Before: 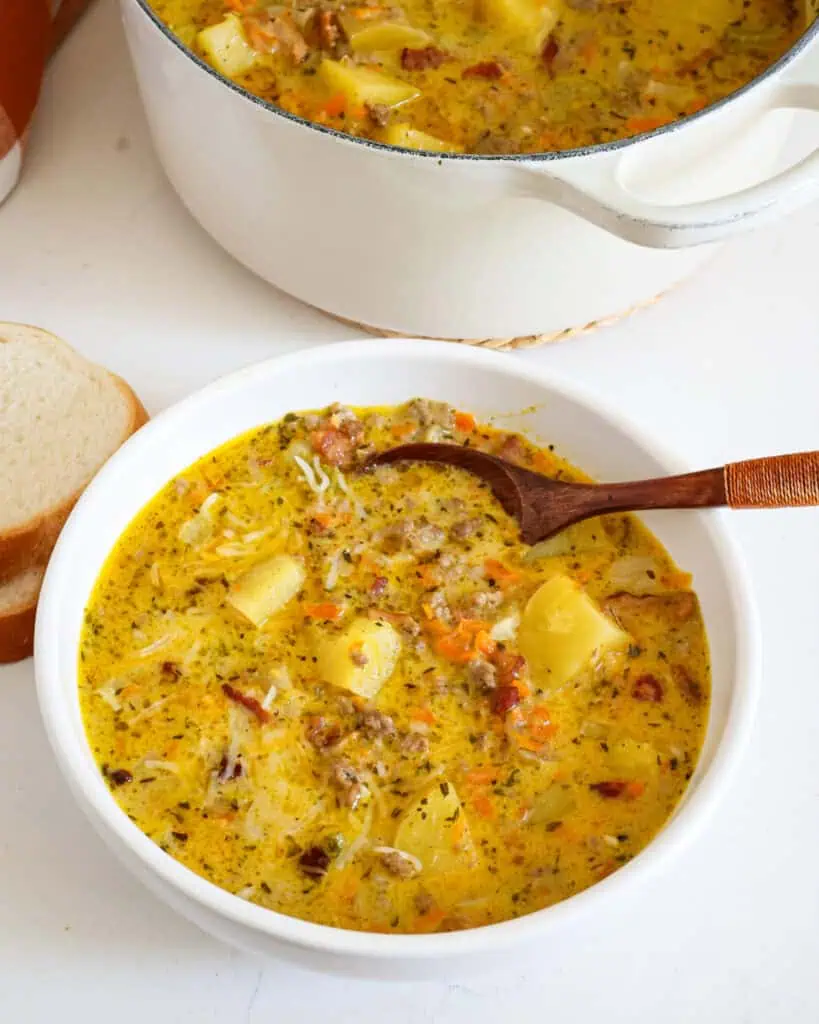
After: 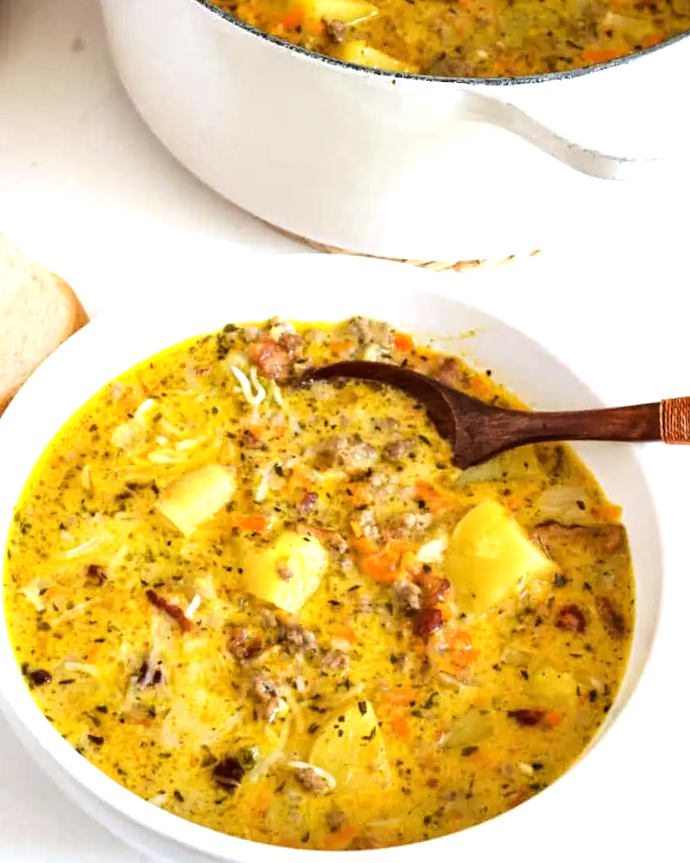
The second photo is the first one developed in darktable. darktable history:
rotate and perspective: automatic cropping original format, crop left 0, crop top 0
white balance: red 0.98, blue 1.034
tone equalizer: -8 EV -0.75 EV, -7 EV -0.7 EV, -6 EV -0.6 EV, -5 EV -0.4 EV, -3 EV 0.4 EV, -2 EV 0.6 EV, -1 EV 0.7 EV, +0 EV 0.75 EV, edges refinement/feathering 500, mask exposure compensation -1.57 EV, preserve details no
crop and rotate: angle -3.27°, left 5.211%, top 5.211%, right 4.607%, bottom 4.607%
